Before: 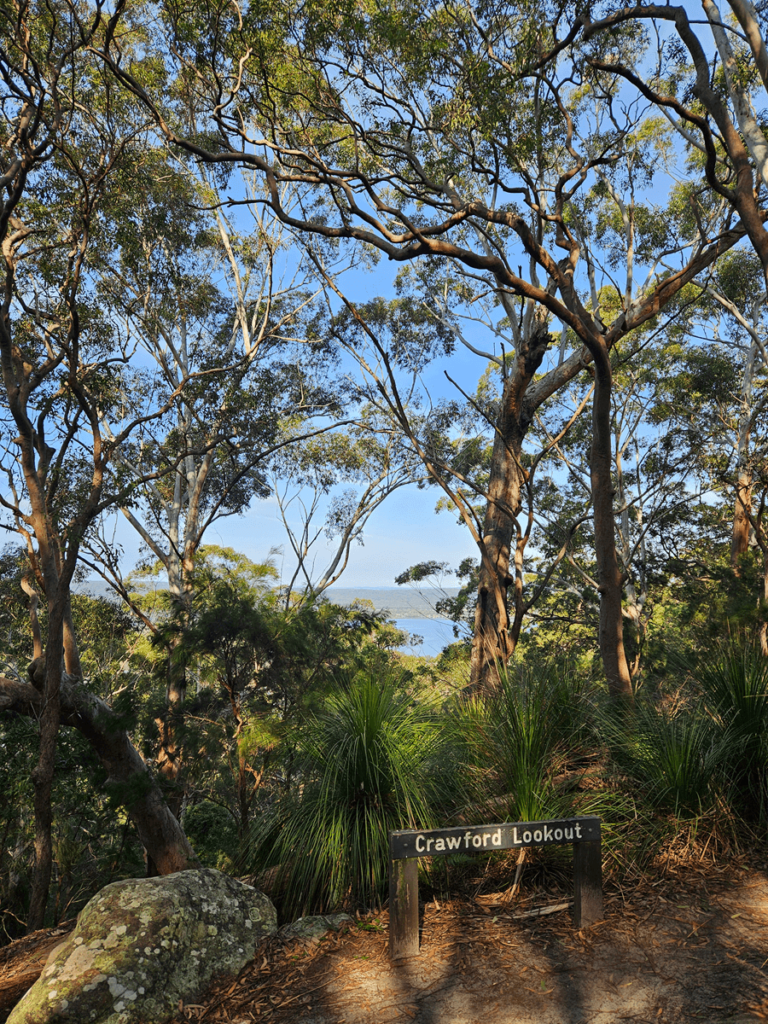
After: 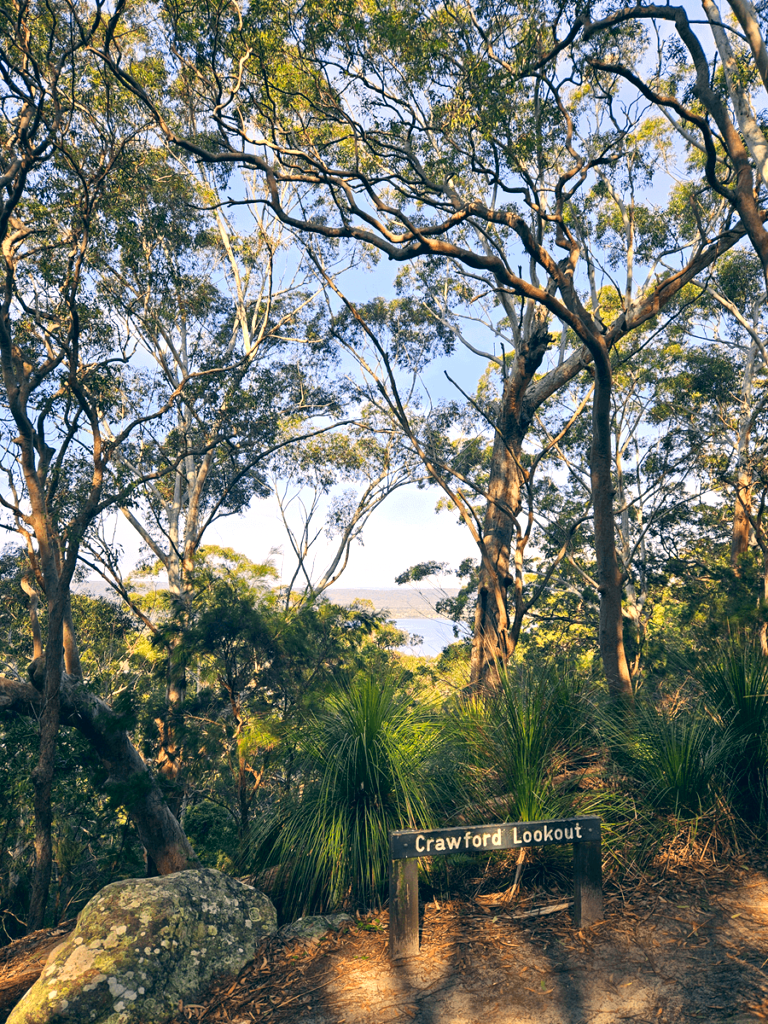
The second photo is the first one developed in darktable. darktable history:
color correction: highlights a* 10.33, highlights b* 14.82, shadows a* -9.83, shadows b* -14.93
exposure: exposure 0.657 EV, compensate exposure bias true, compensate highlight preservation false
